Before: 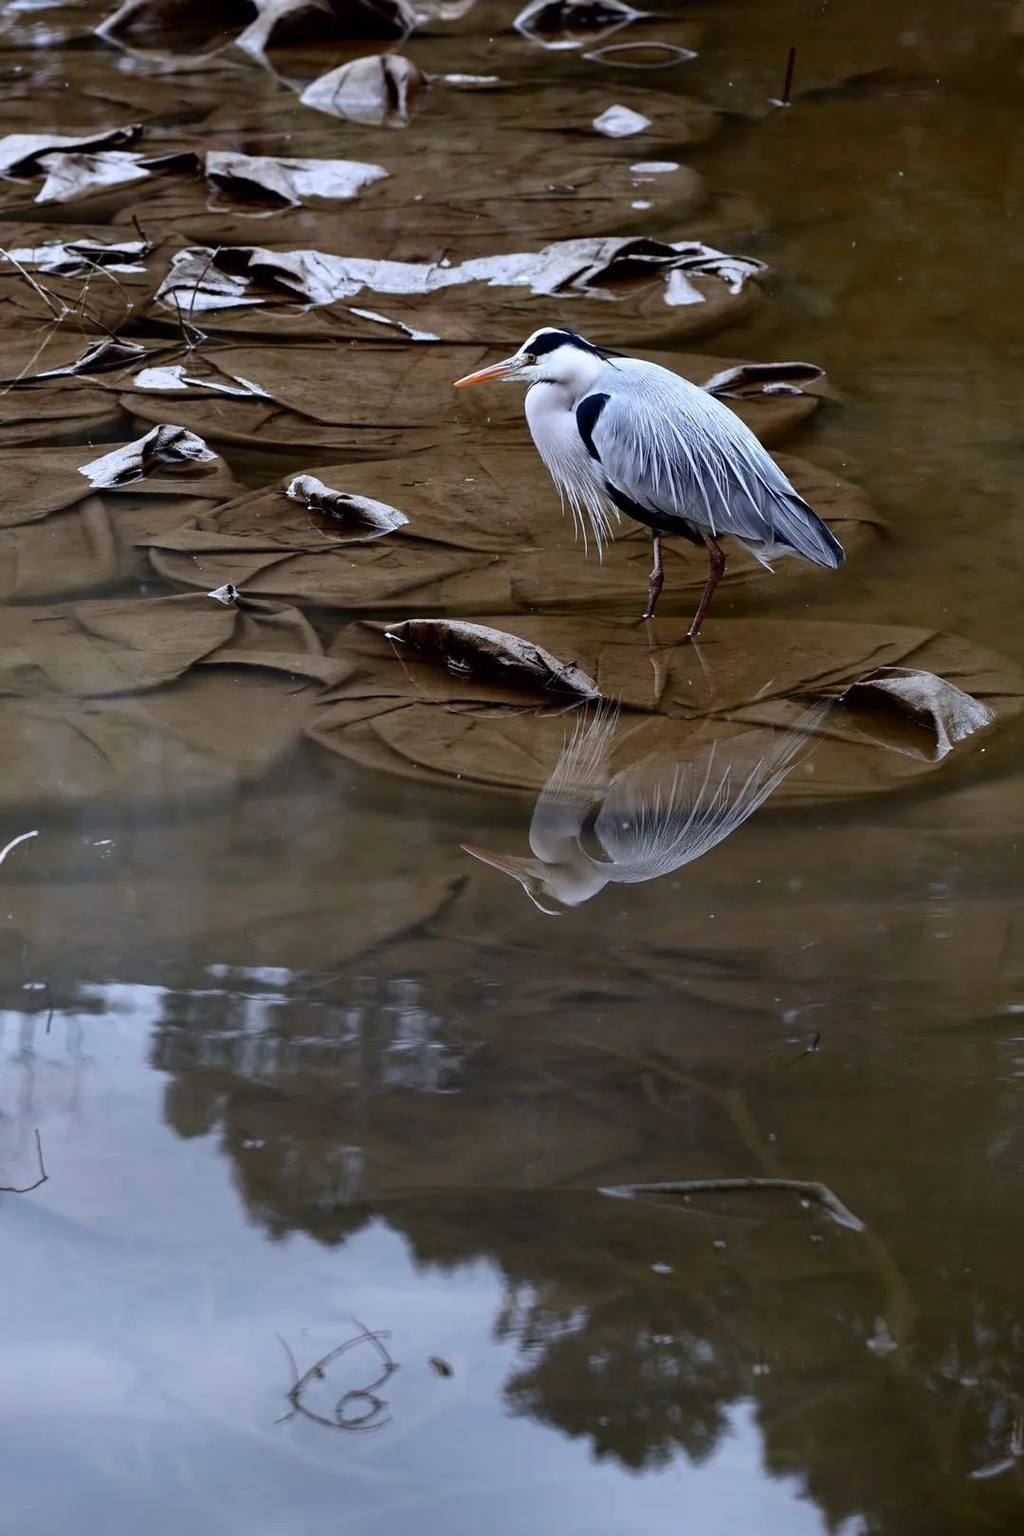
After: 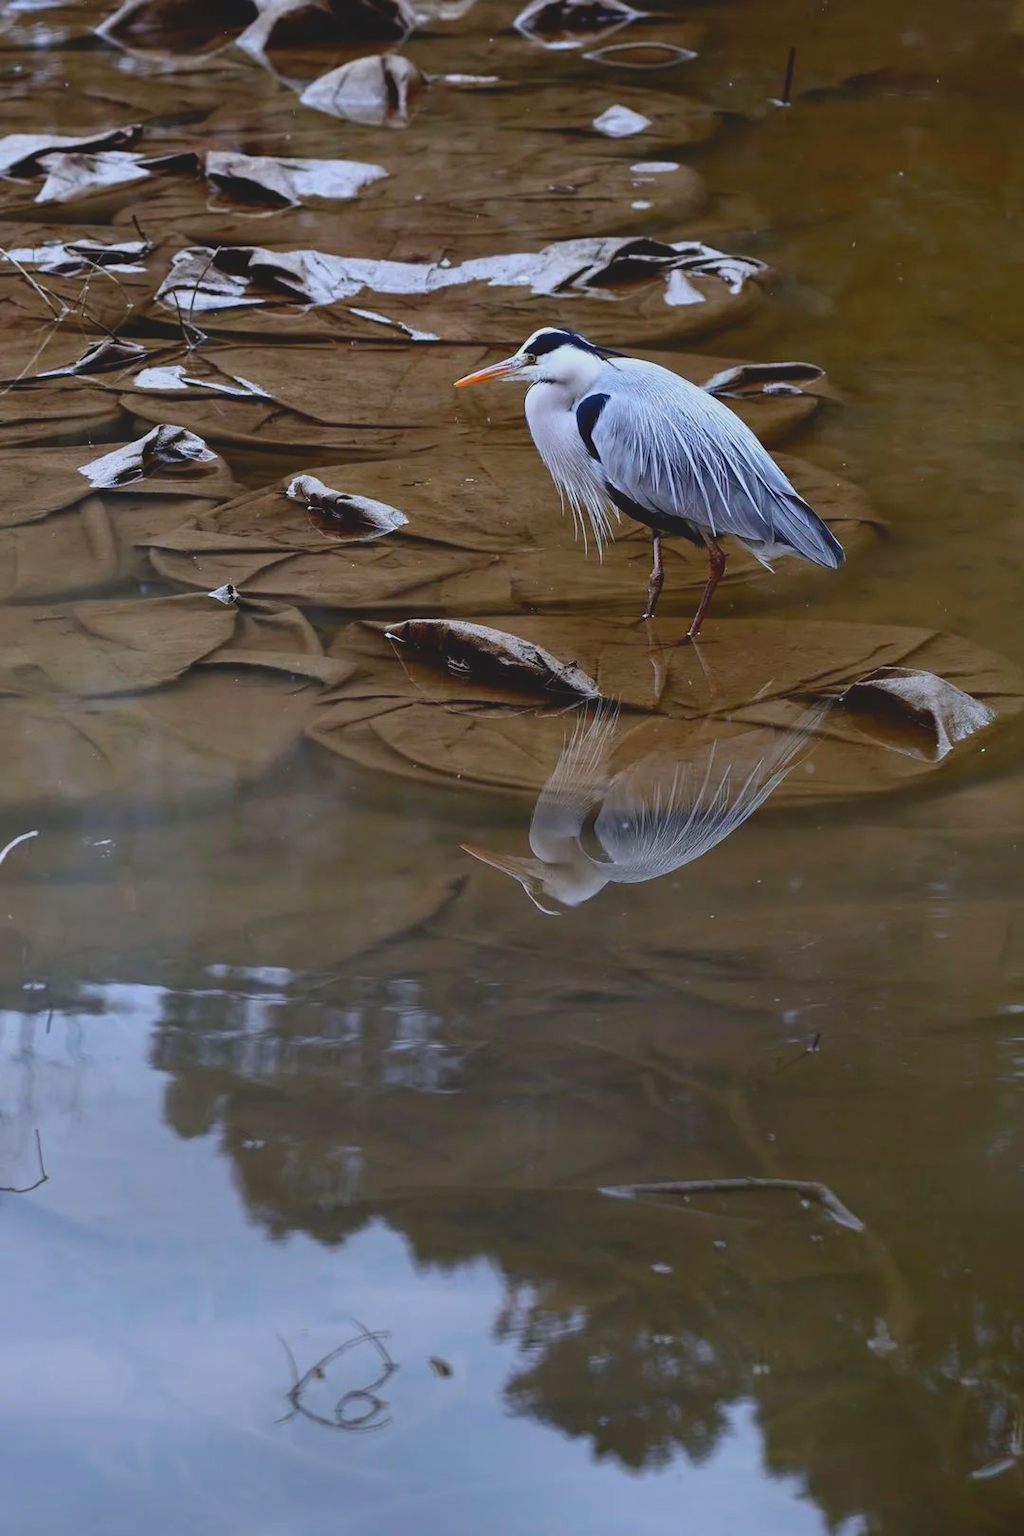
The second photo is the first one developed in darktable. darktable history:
contrast brightness saturation: contrast -0.208, saturation 0.188
